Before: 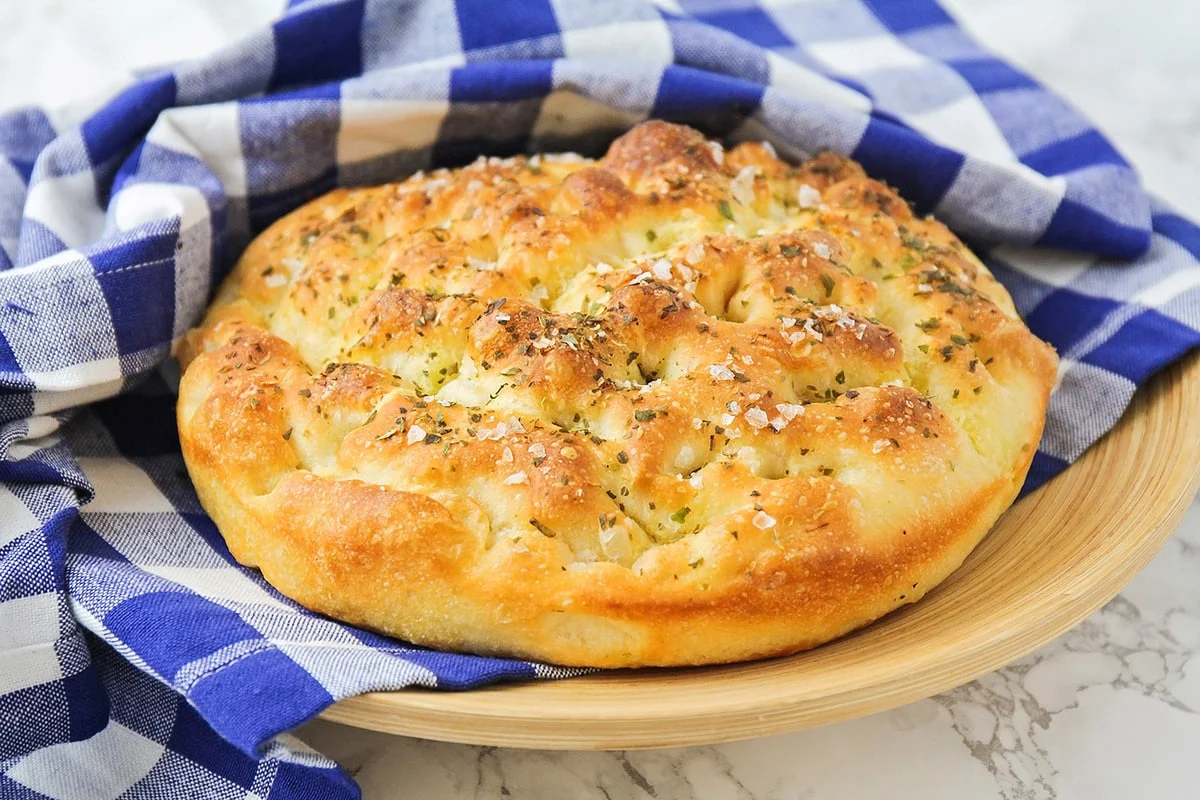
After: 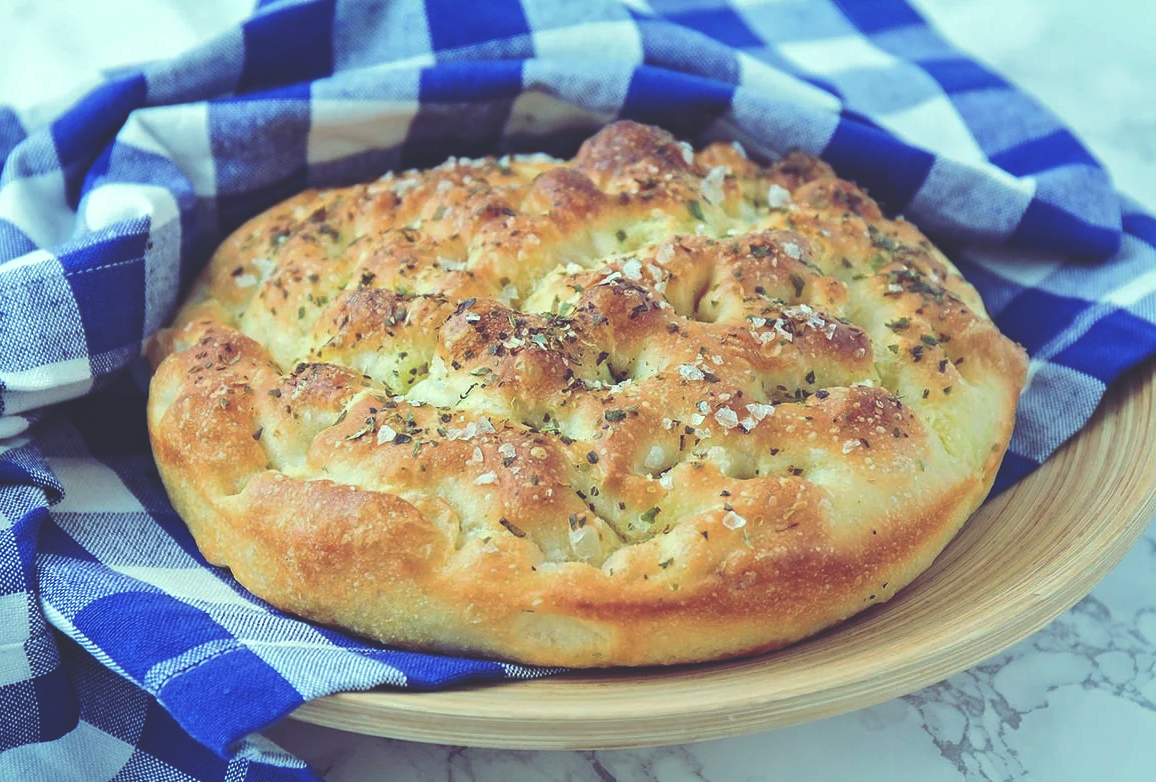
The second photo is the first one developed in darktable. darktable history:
crop and rotate: left 2.536%, right 1.107%, bottom 2.246%
rgb curve: curves: ch0 [(0, 0.186) (0.314, 0.284) (0.576, 0.466) (0.805, 0.691) (0.936, 0.886)]; ch1 [(0, 0.186) (0.314, 0.284) (0.581, 0.534) (0.771, 0.746) (0.936, 0.958)]; ch2 [(0, 0.216) (0.275, 0.39) (1, 1)], mode RGB, independent channels, compensate middle gray true, preserve colors none
